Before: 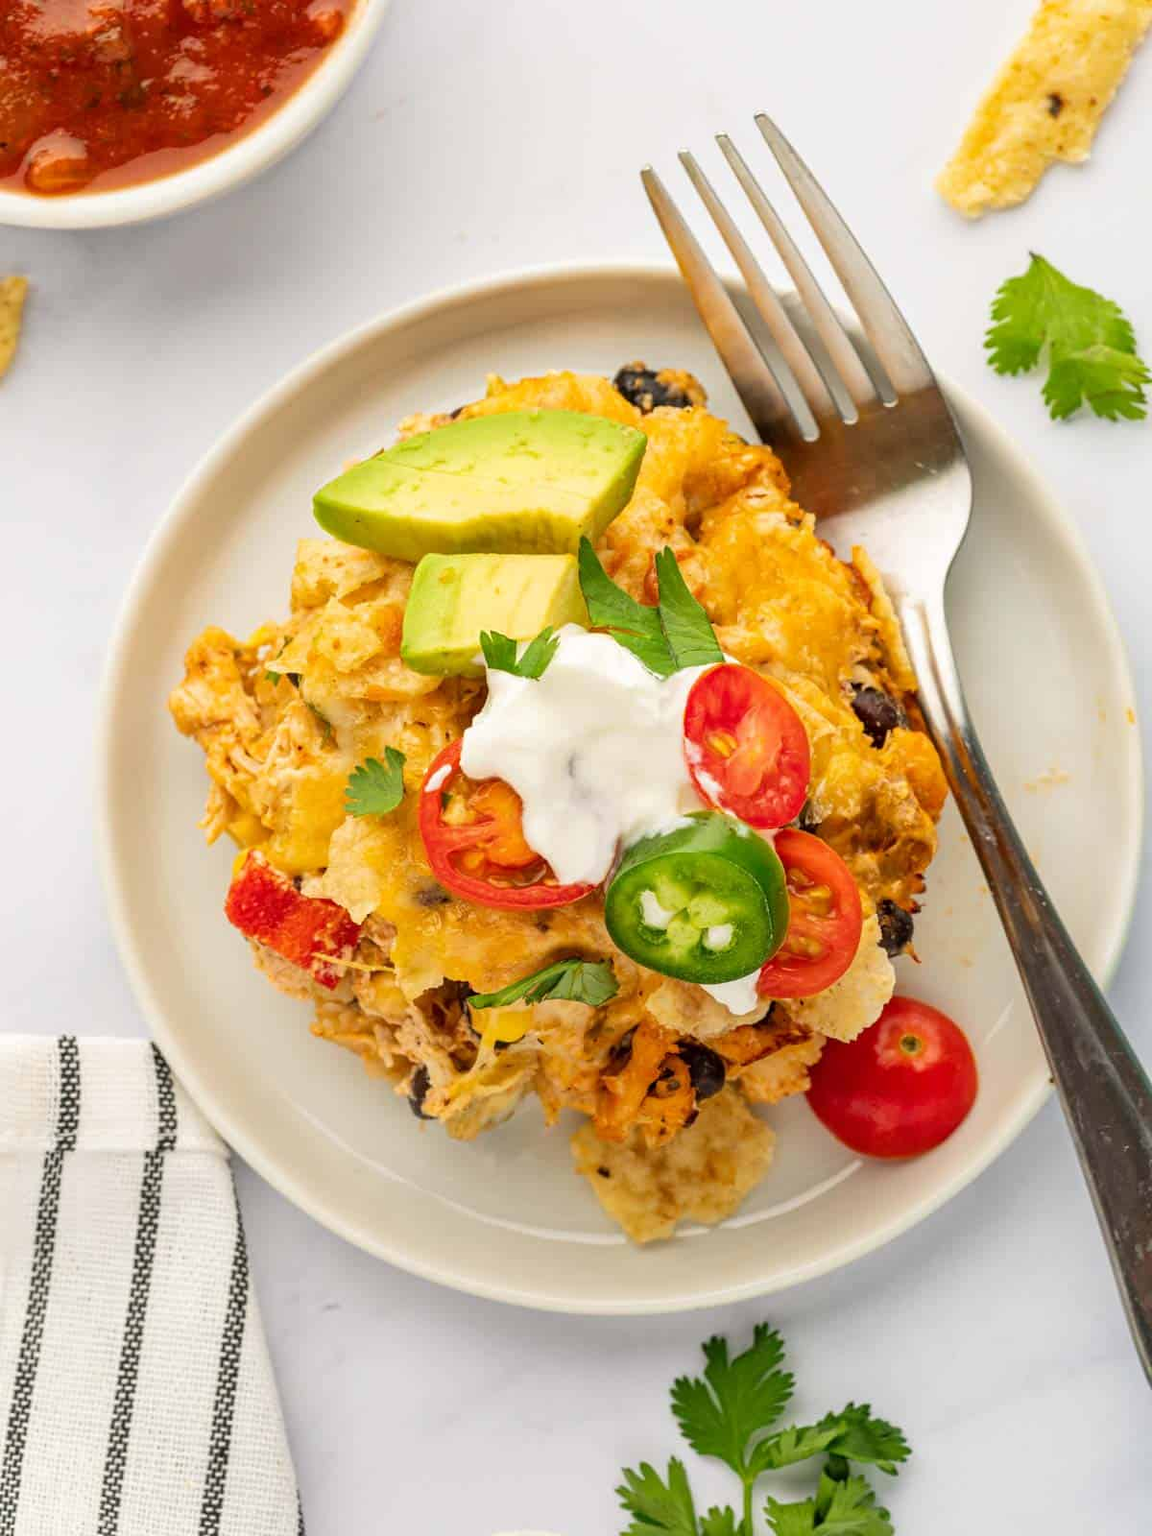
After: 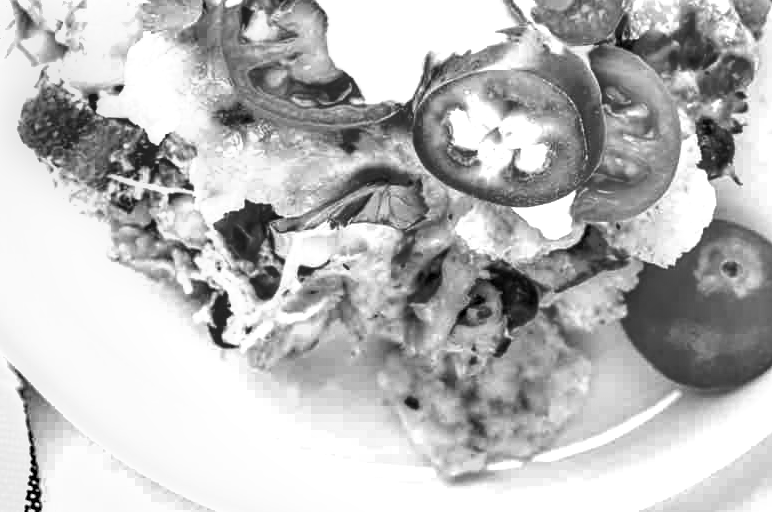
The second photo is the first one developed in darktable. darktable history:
exposure: exposure 1.089 EV, compensate highlight preservation false
monochrome: a -6.99, b 35.61, size 1.4
crop: left 18.091%, top 51.13%, right 17.525%, bottom 16.85%
local contrast: on, module defaults
shadows and highlights: soften with gaussian
